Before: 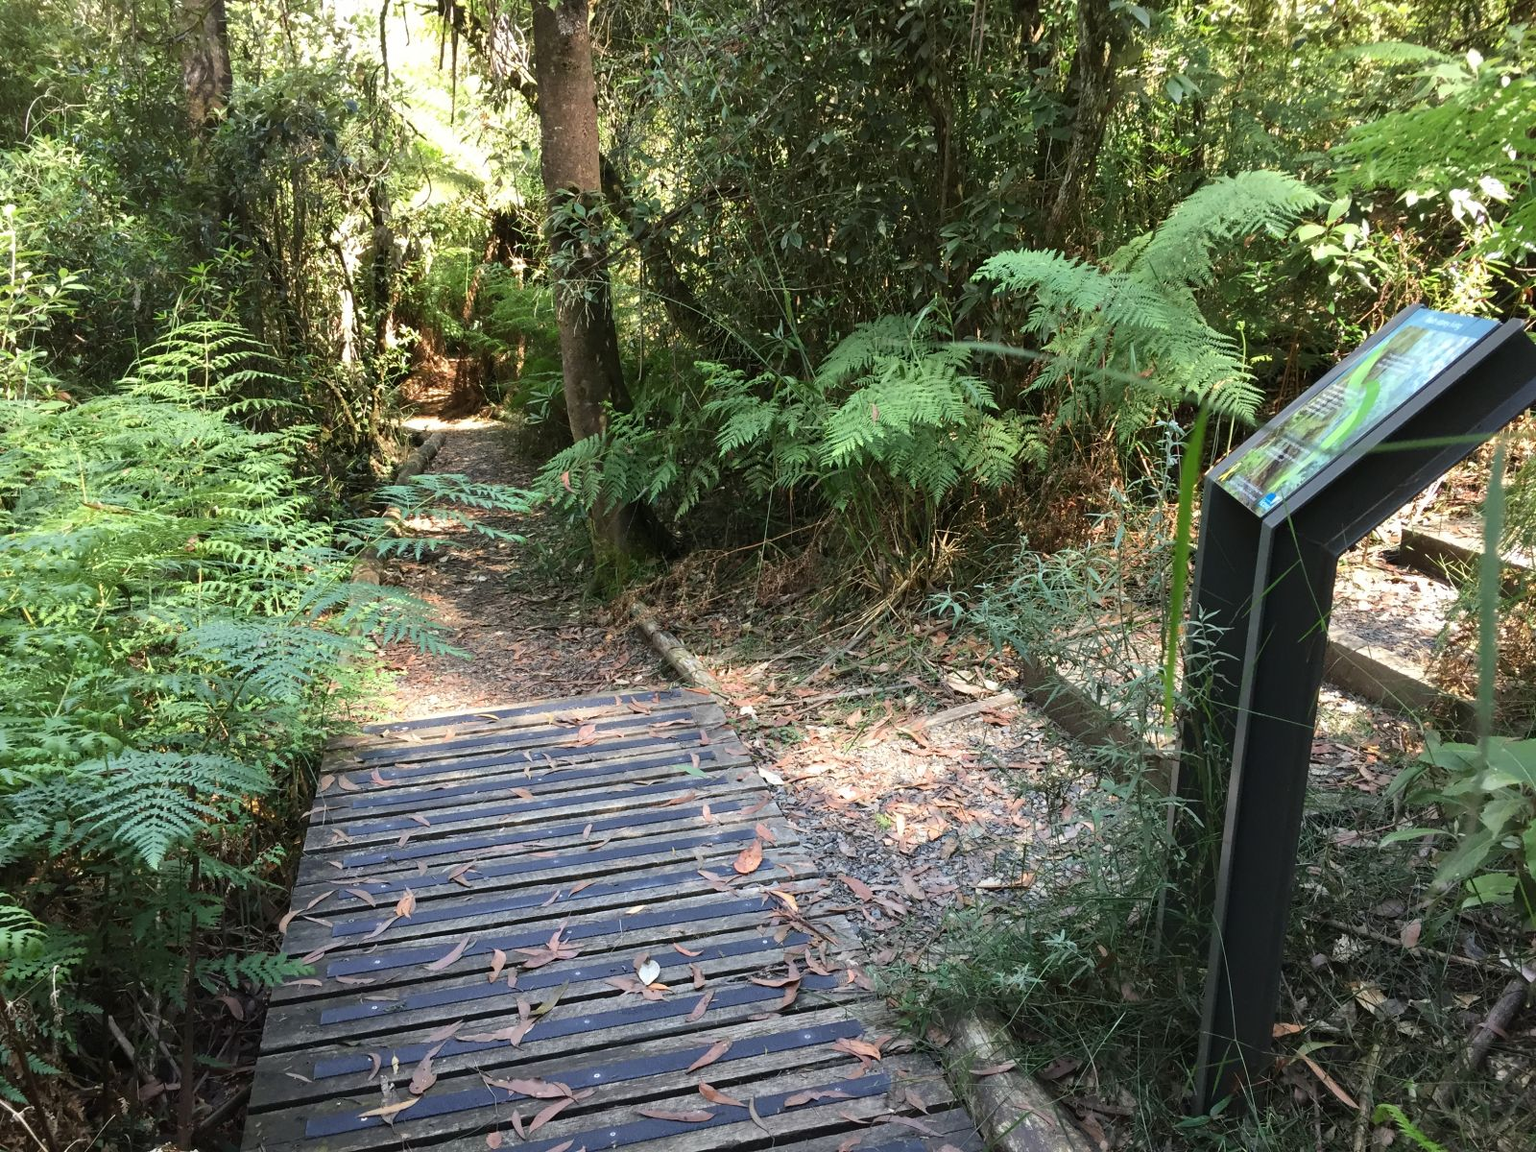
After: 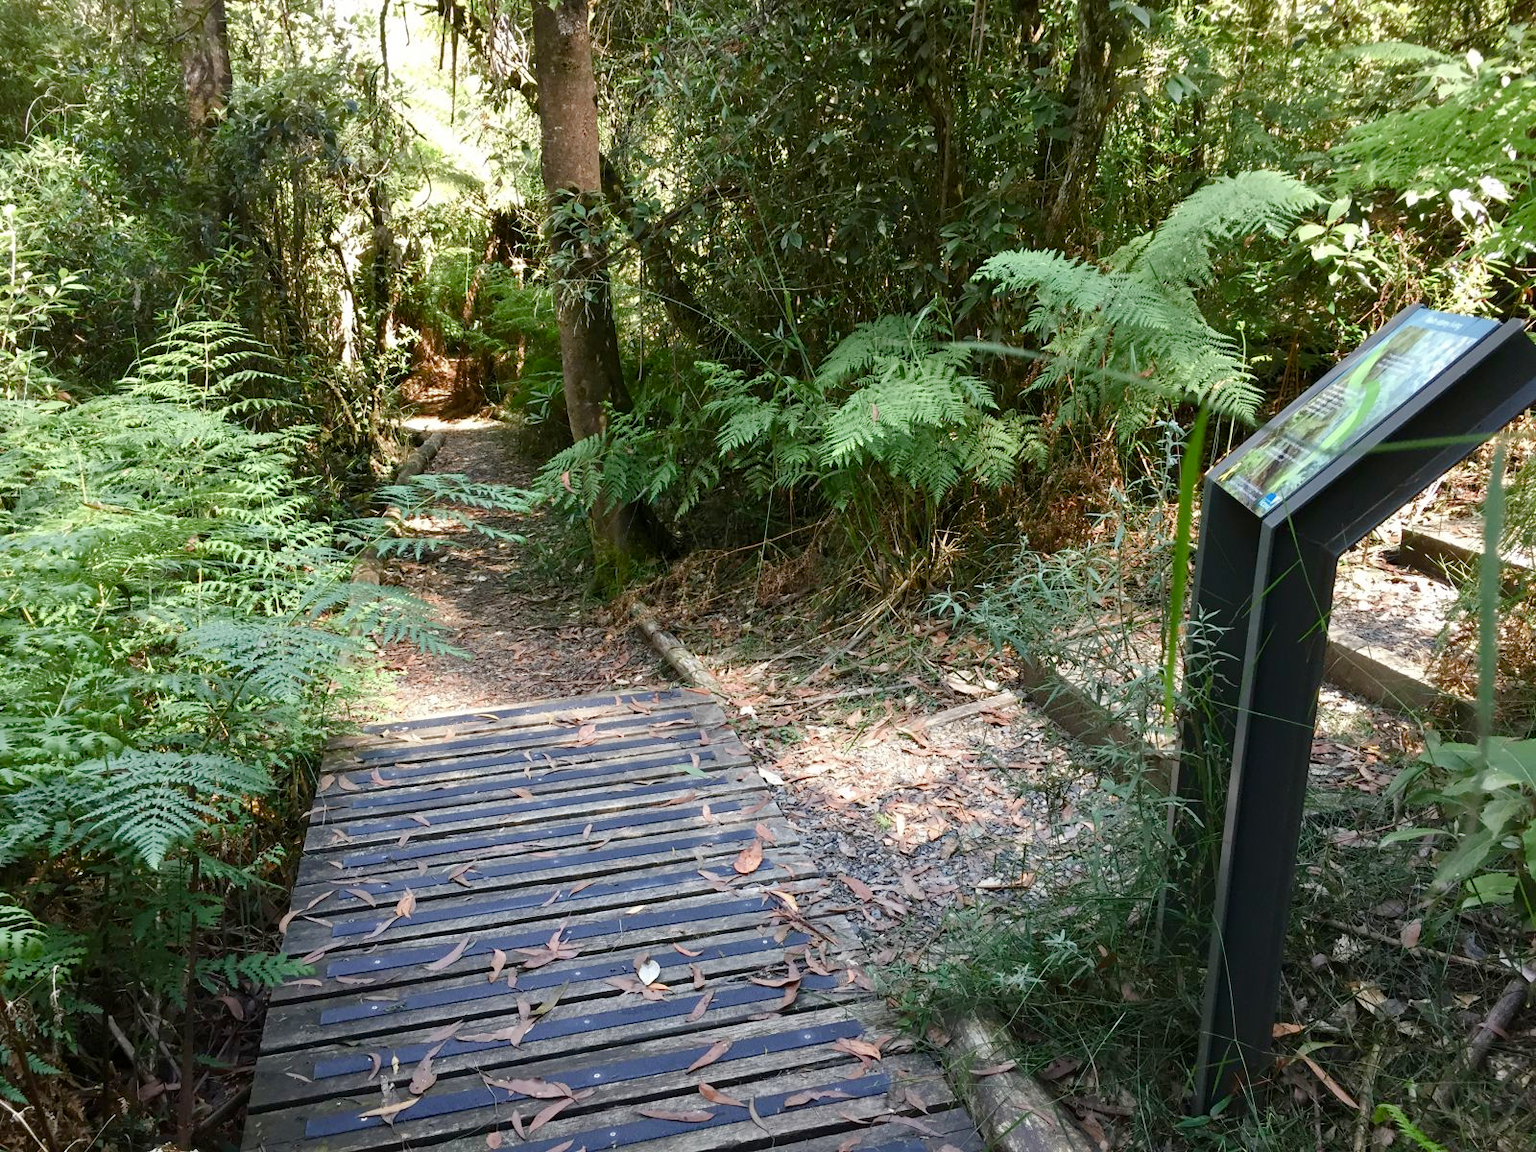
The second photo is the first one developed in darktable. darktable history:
exposure: black level correction 0.001, compensate highlight preservation false
color balance rgb: perceptual saturation grading › global saturation 20%, perceptual saturation grading › highlights -50.19%, perceptual saturation grading › shadows 30.56%
base curve: preserve colors none
